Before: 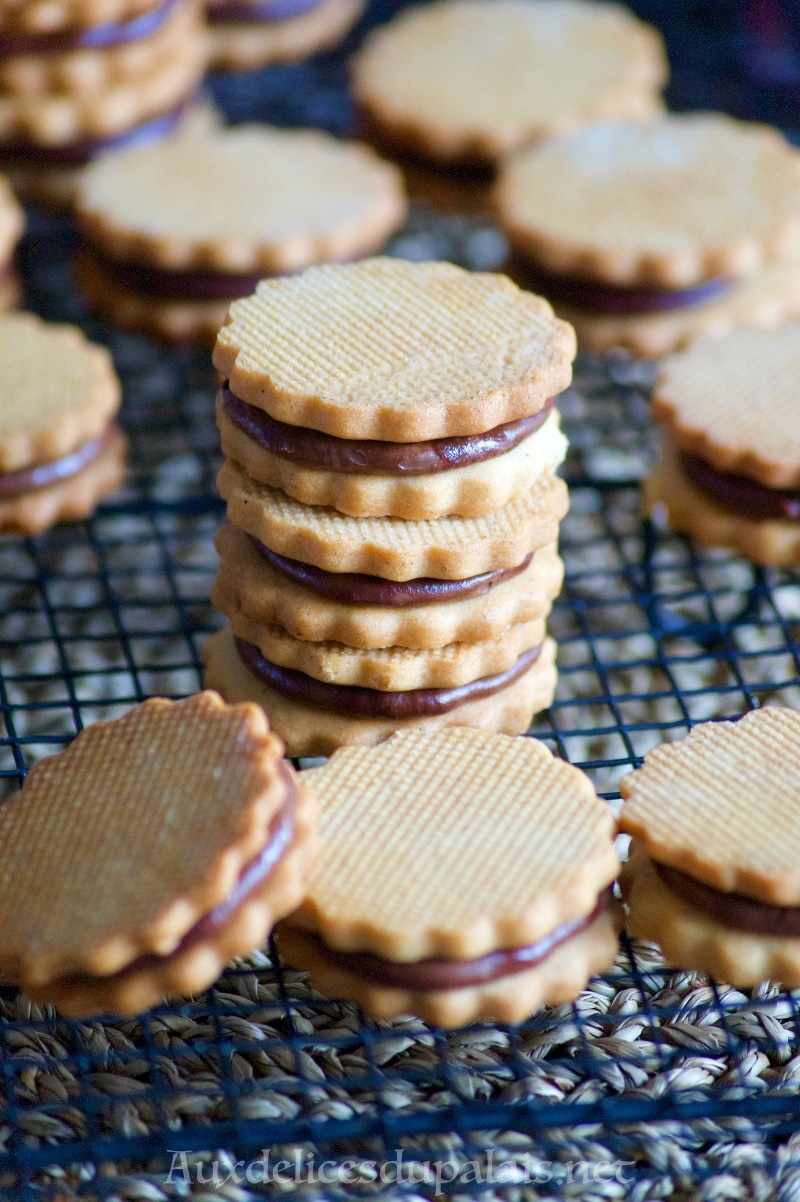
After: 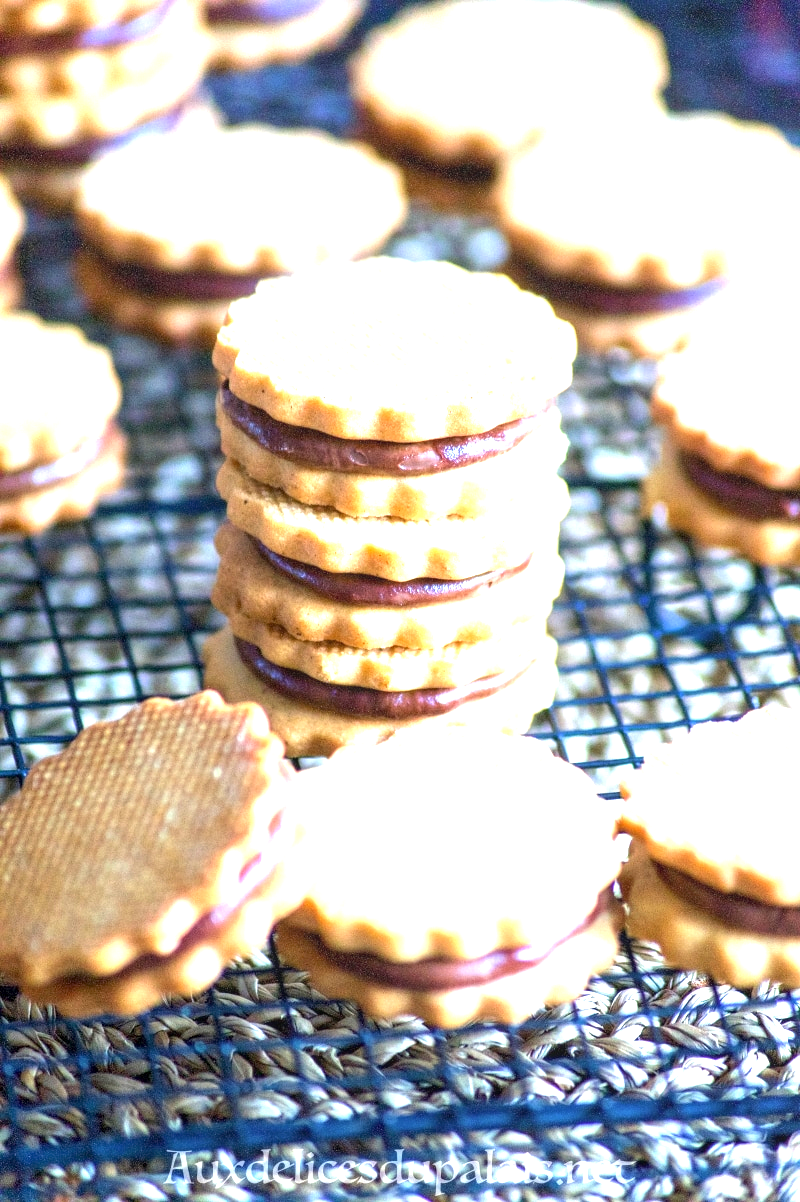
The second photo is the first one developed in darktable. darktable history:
exposure: black level correction 0, exposure 1.741 EV, compensate exposure bias true, compensate highlight preservation false
local contrast: on, module defaults
